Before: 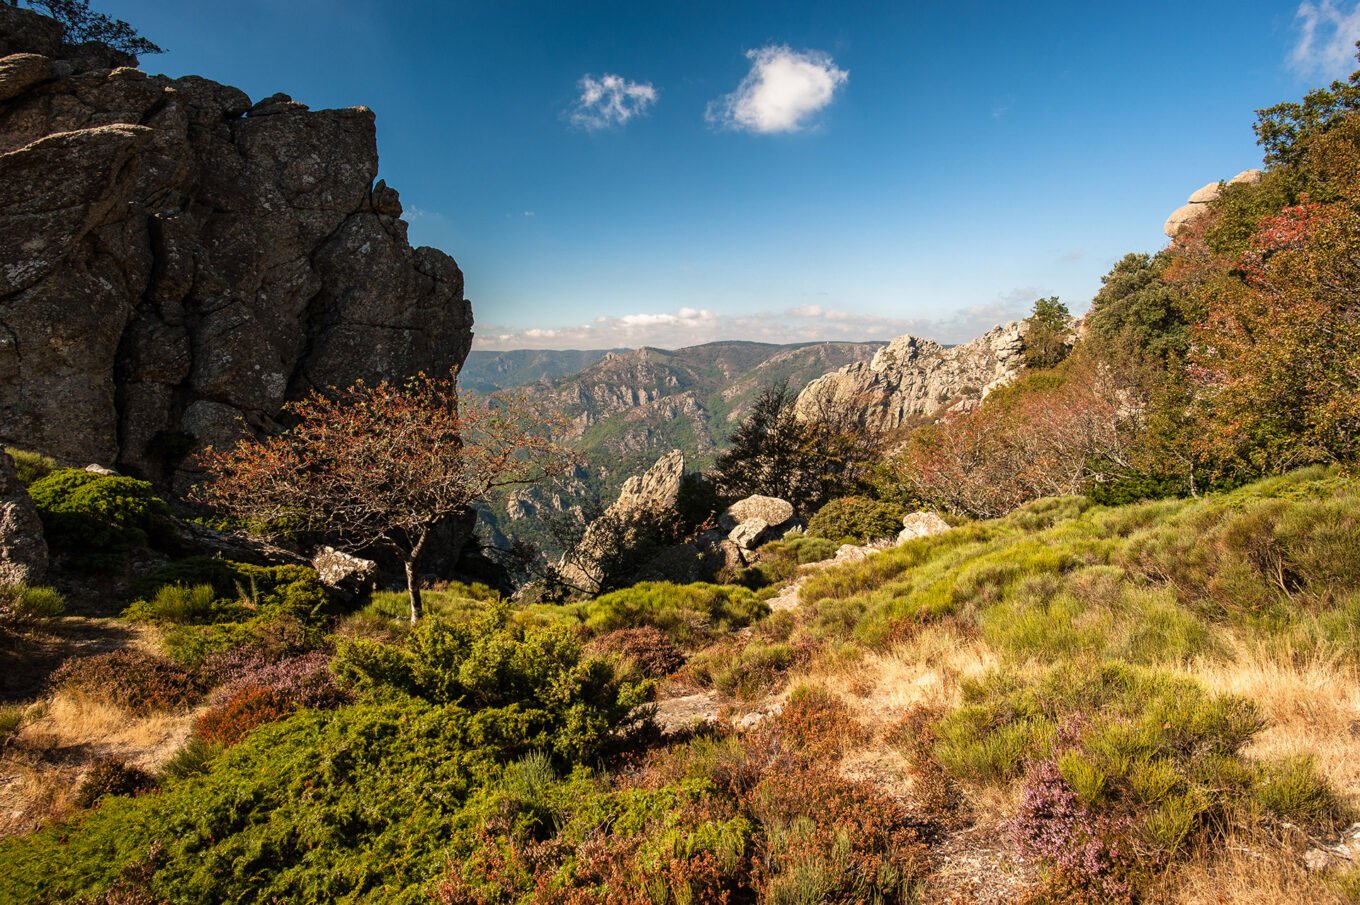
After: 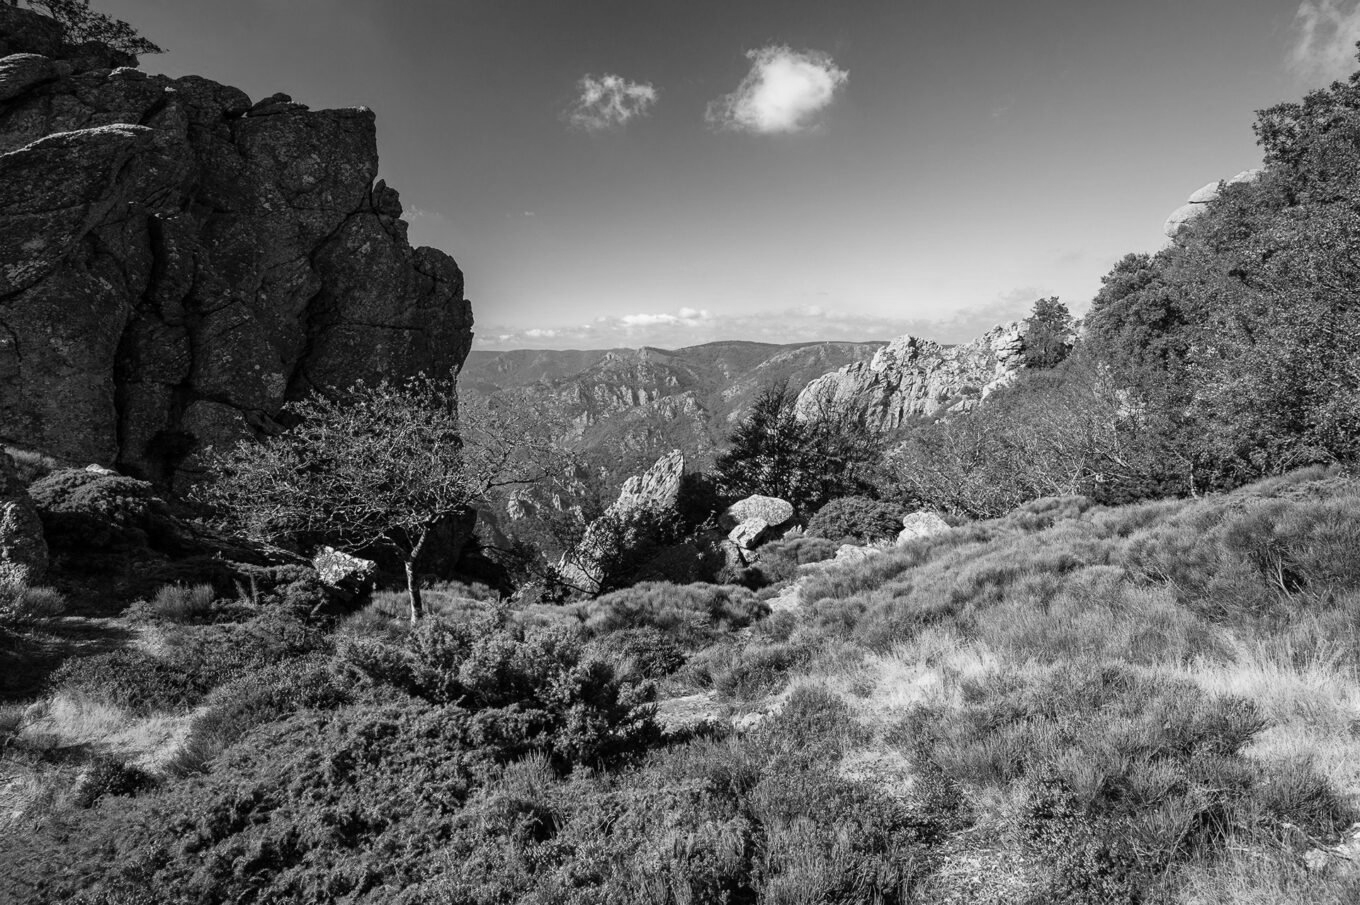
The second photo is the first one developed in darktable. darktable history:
monochrome: a -4.13, b 5.16, size 1
white balance: red 0.926, green 1.003, blue 1.133
